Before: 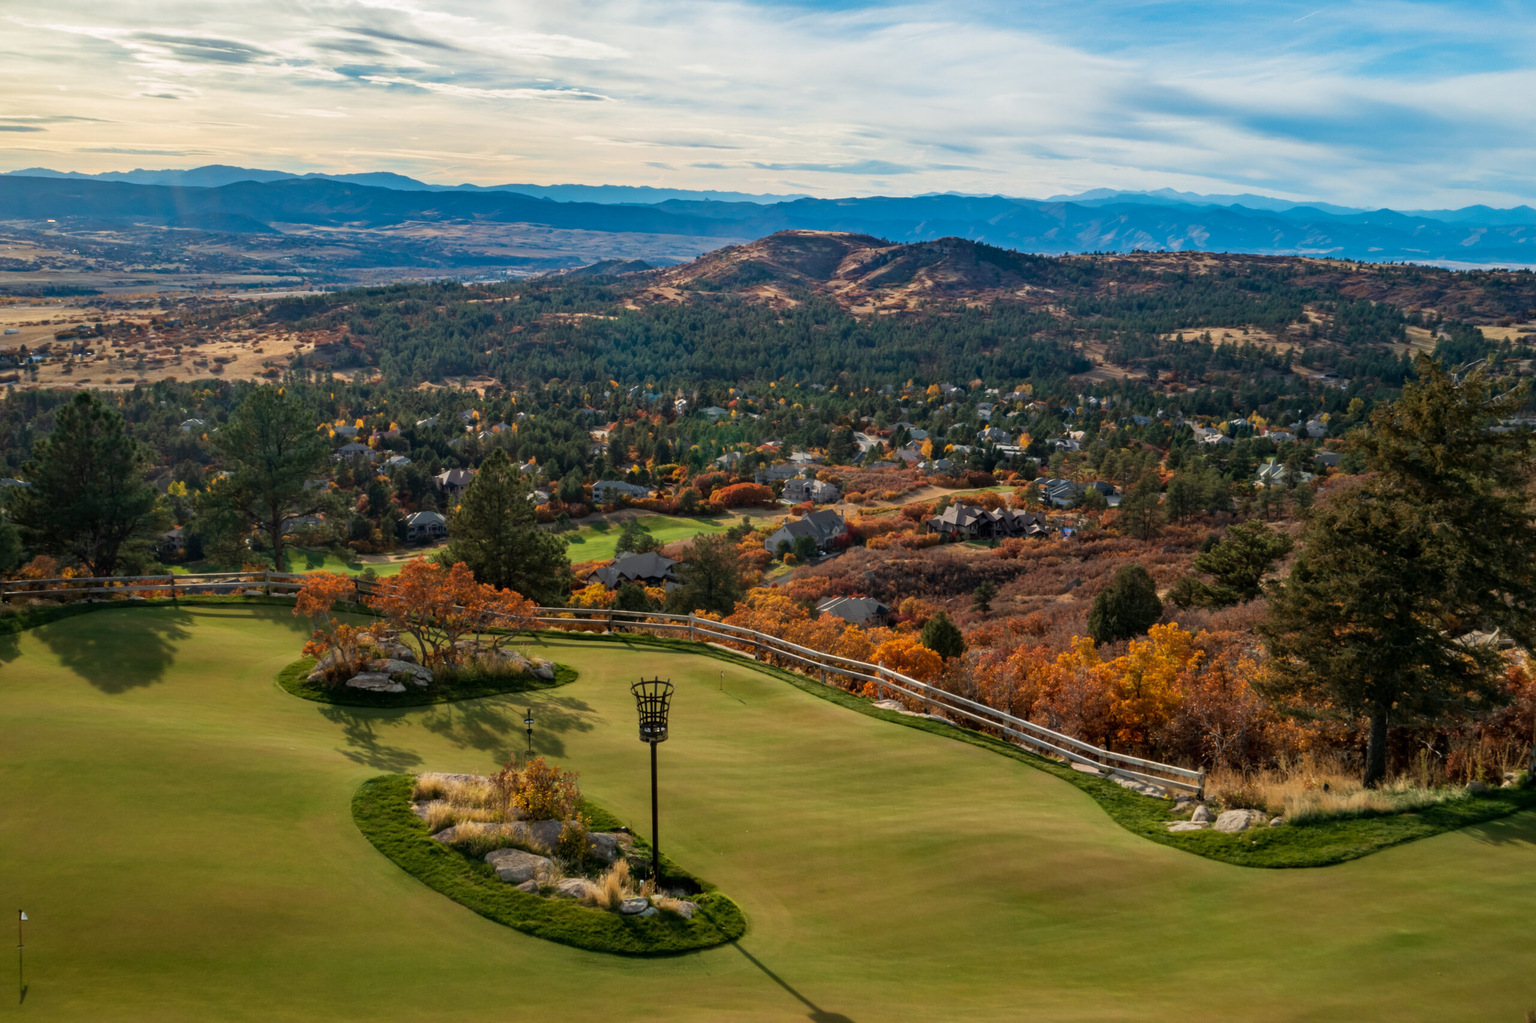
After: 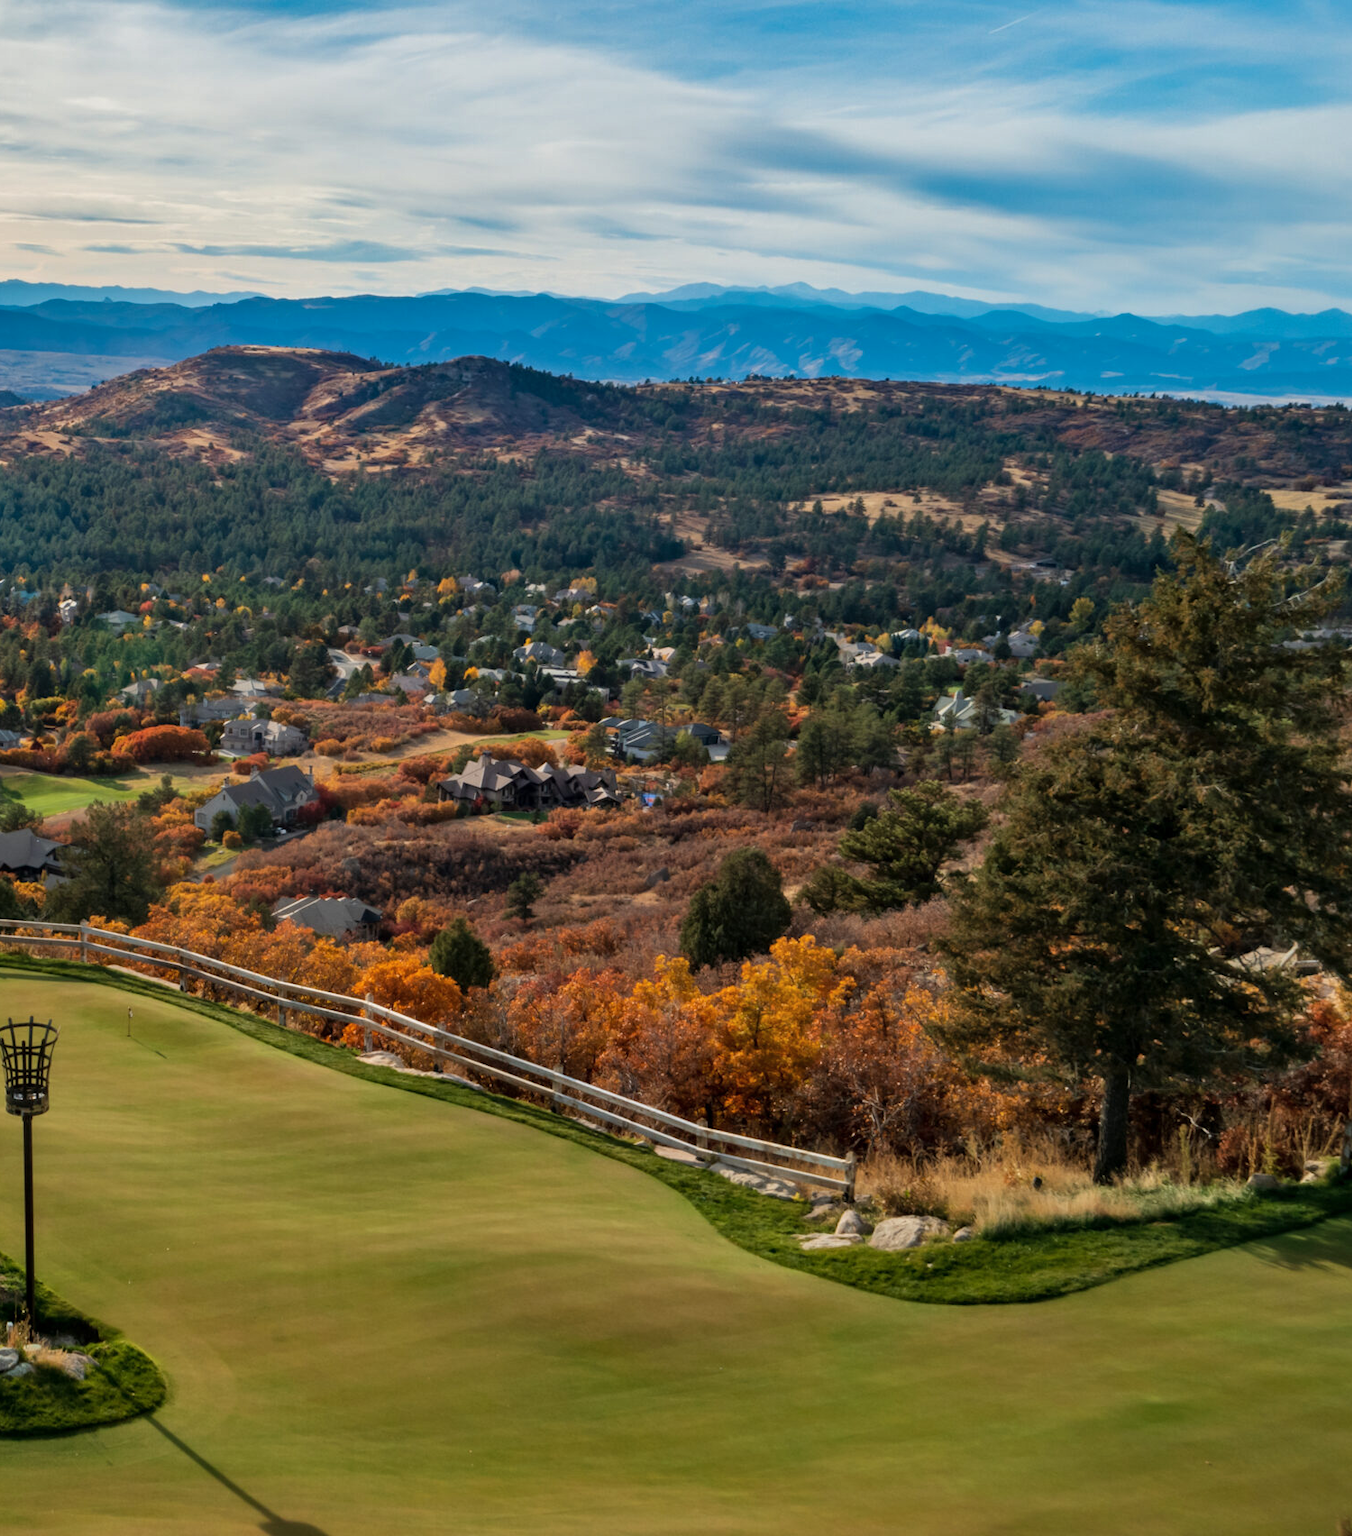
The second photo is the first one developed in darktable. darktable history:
crop: left 41.392%
shadows and highlights: shadows 32.63, highlights -45.79, compress 49.64%, soften with gaussian
